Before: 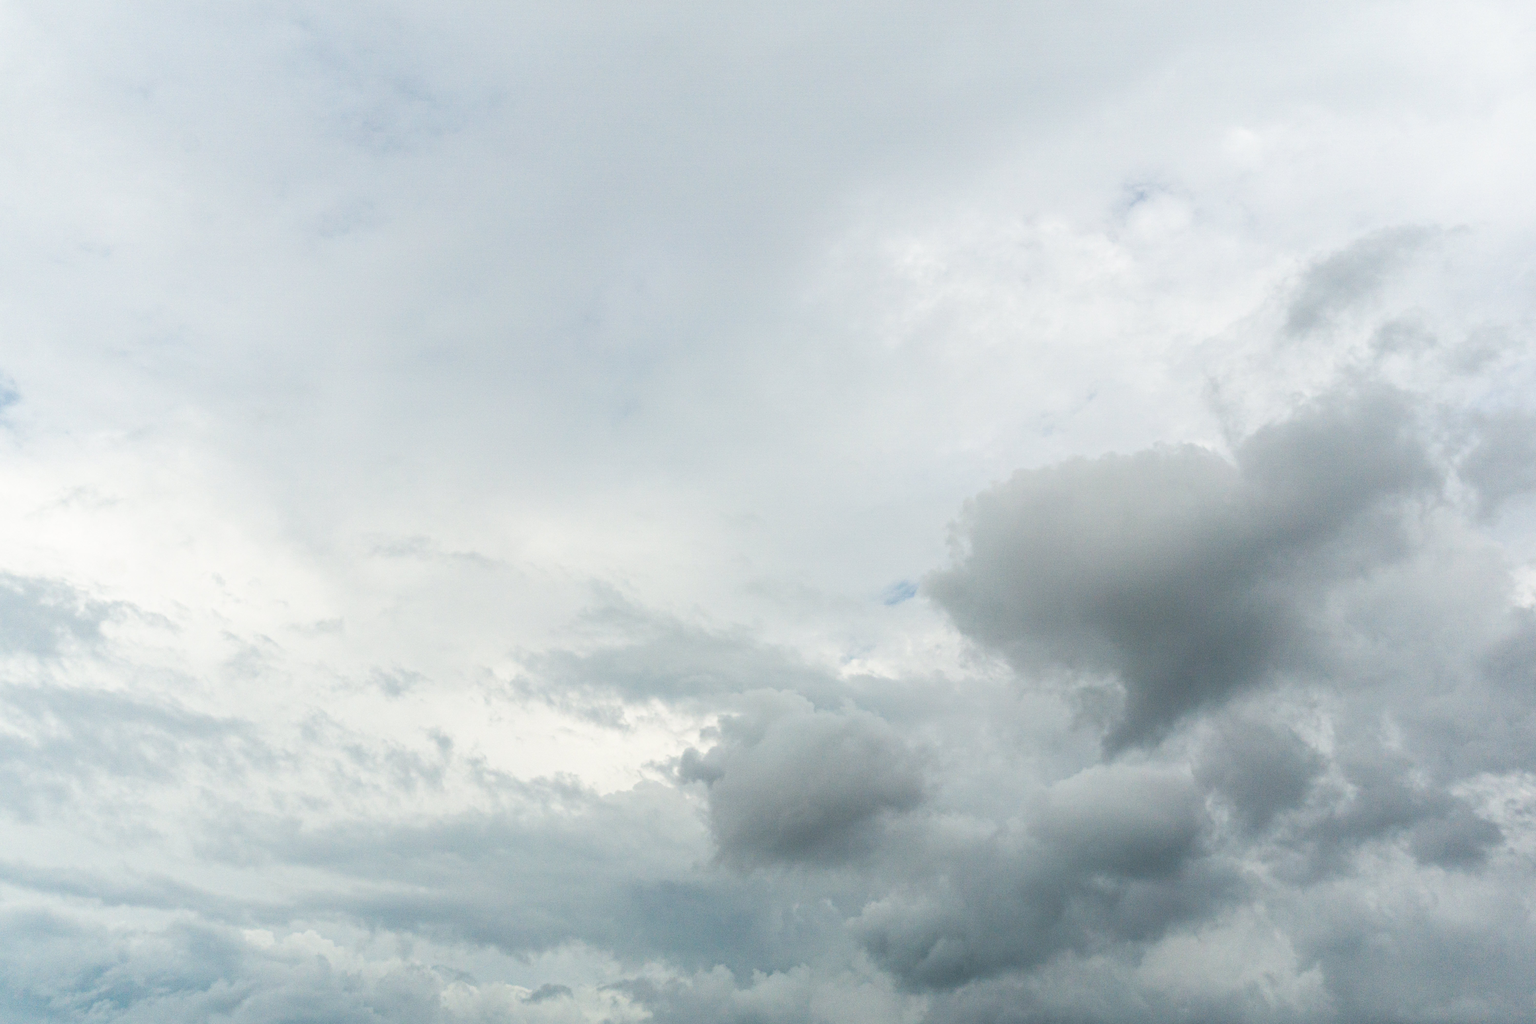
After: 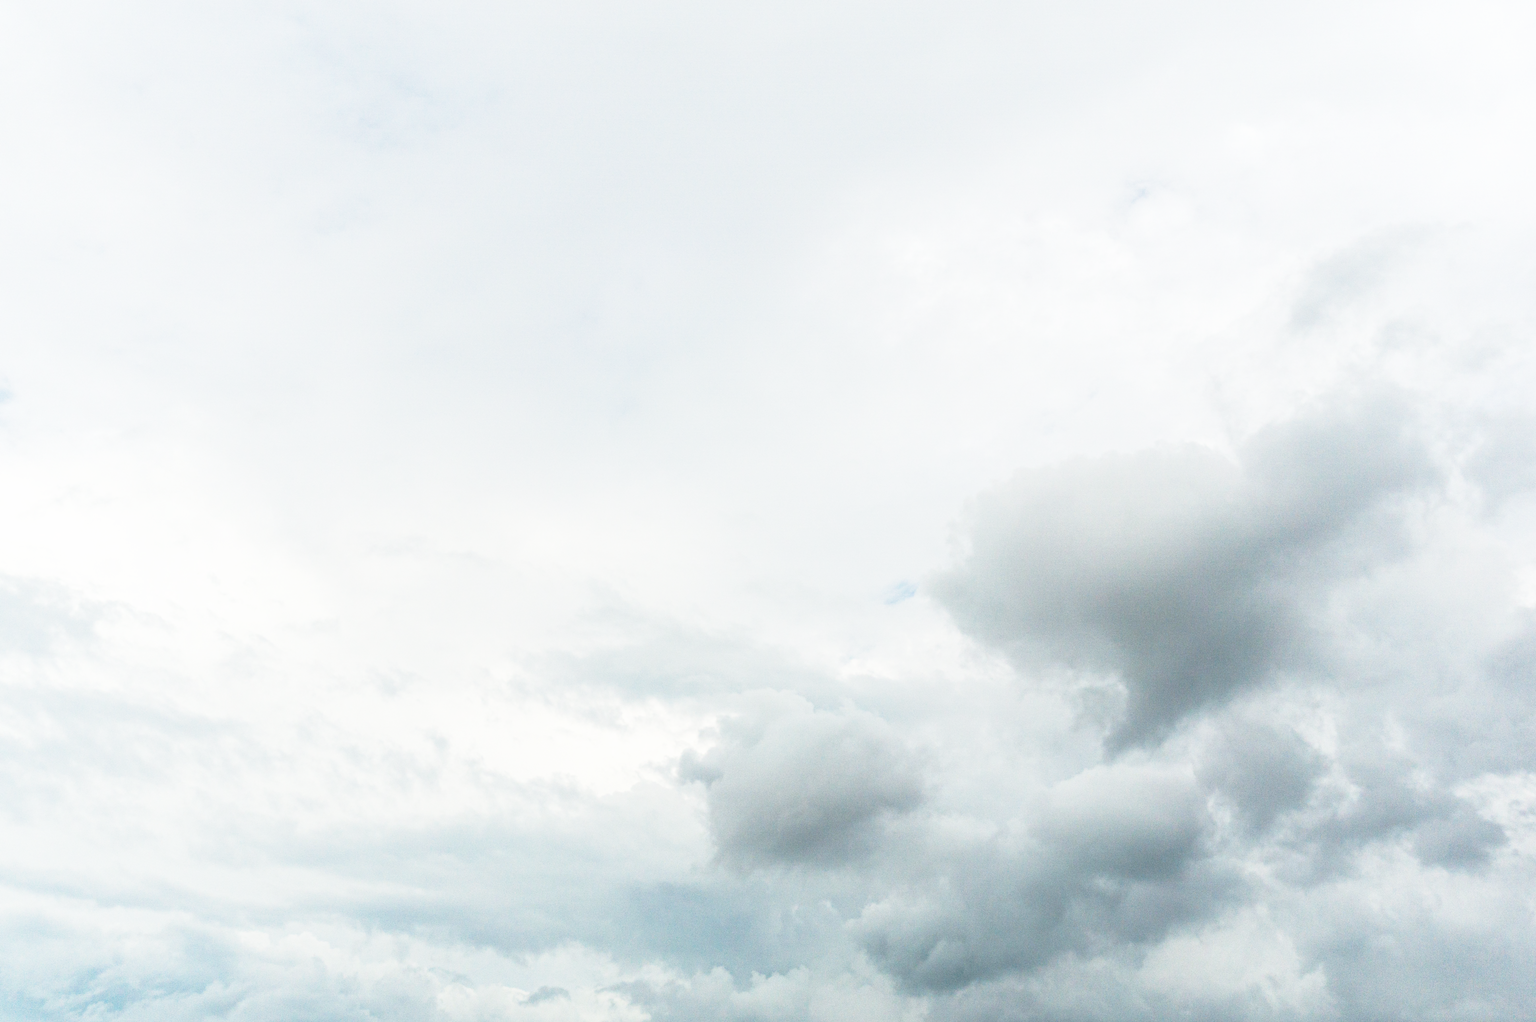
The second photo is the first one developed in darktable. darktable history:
base curve: curves: ch0 [(0, 0) (0.028, 0.03) (0.121, 0.232) (0.46, 0.748) (0.859, 0.968) (1, 1)], preserve colors none
crop: left 0.434%, top 0.485%, right 0.244%, bottom 0.386%
